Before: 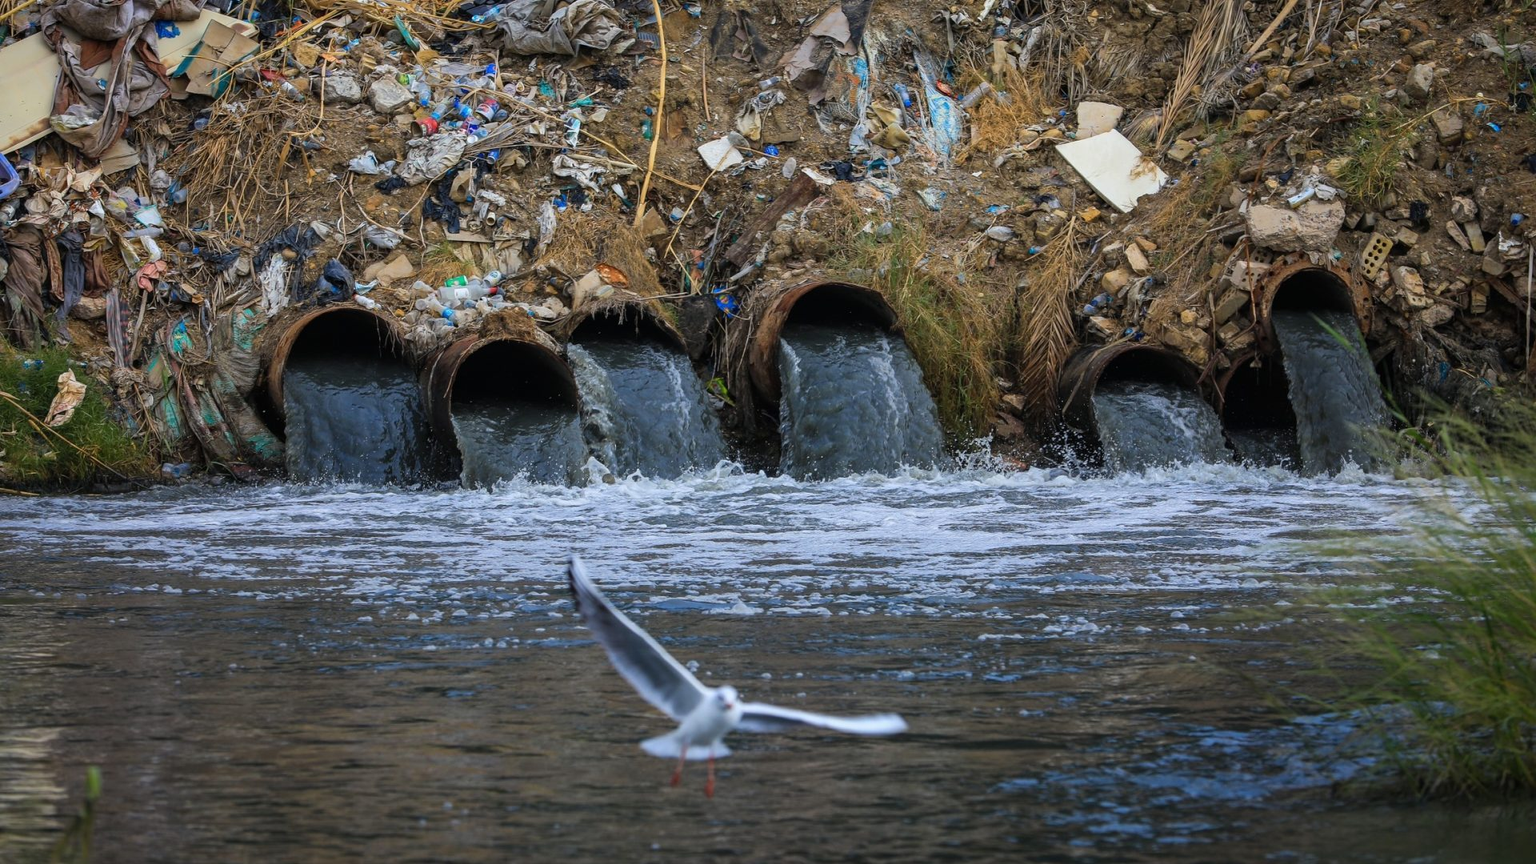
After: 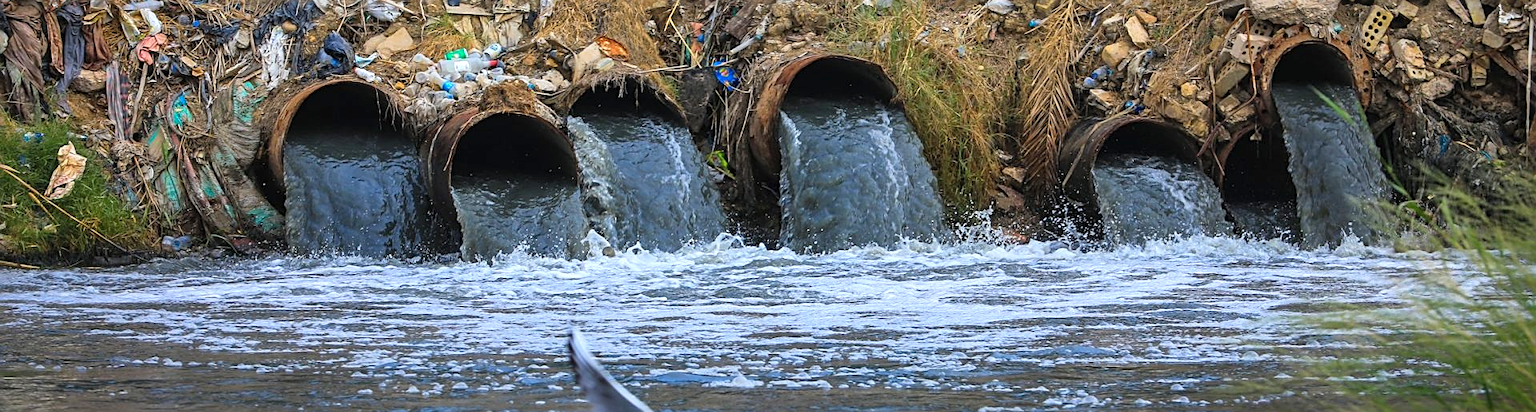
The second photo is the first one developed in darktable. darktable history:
crop and rotate: top 26.301%, bottom 25.909%
exposure: black level correction 0, exposure 0.392 EV
contrast brightness saturation: contrast 0.074, brightness 0.074, saturation 0.182
levels: mode automatic, black 0.036%, levels [0.052, 0.496, 0.908]
sharpen: on, module defaults
tone equalizer: on, module defaults
shadows and highlights: low approximation 0.01, soften with gaussian
